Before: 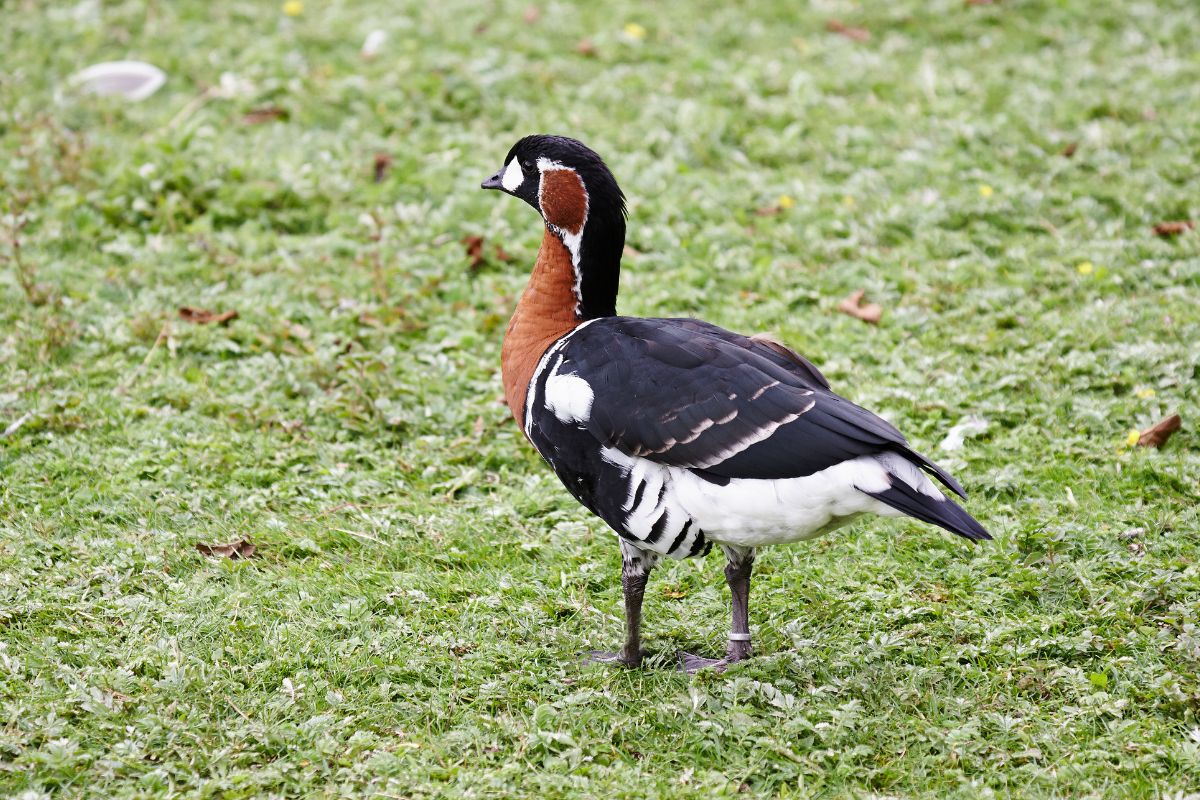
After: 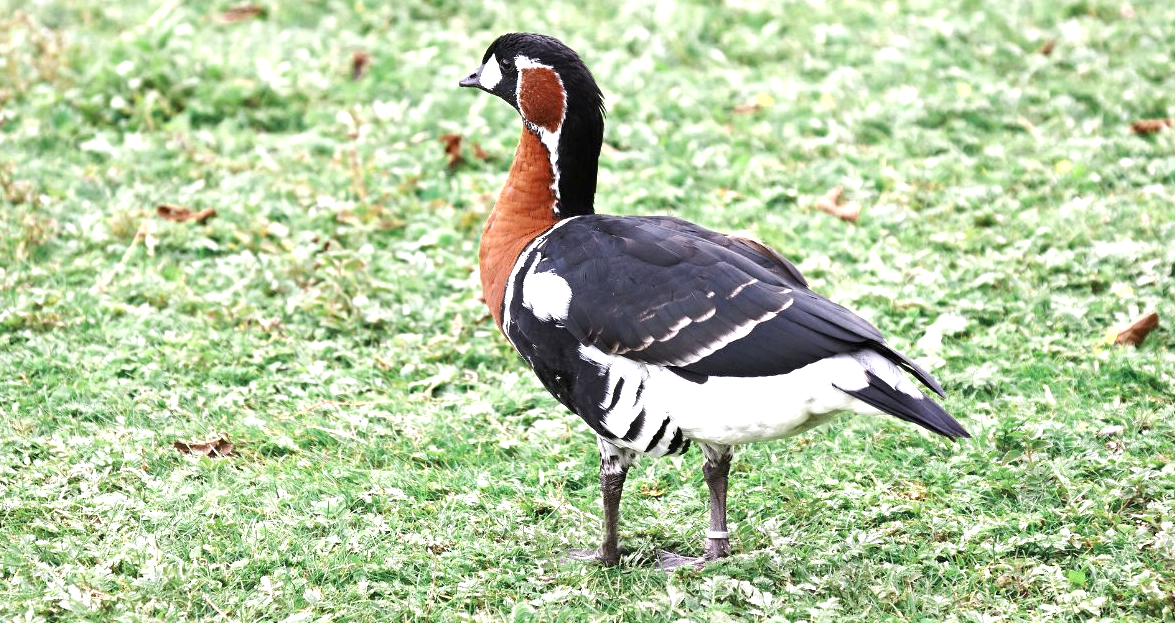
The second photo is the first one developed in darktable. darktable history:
color zones: curves: ch0 [(0, 0.5) (0.125, 0.4) (0.25, 0.5) (0.375, 0.4) (0.5, 0.4) (0.625, 0.35) (0.75, 0.35) (0.875, 0.5)]; ch1 [(0, 0.35) (0.125, 0.45) (0.25, 0.35) (0.375, 0.35) (0.5, 0.35) (0.625, 0.35) (0.75, 0.45) (0.875, 0.35)]; ch2 [(0, 0.6) (0.125, 0.5) (0.25, 0.5) (0.375, 0.6) (0.5, 0.6) (0.625, 0.5) (0.75, 0.5) (0.875, 0.5)]
exposure: black level correction 0, exposure 1 EV, compensate highlight preservation false
crop and rotate: left 1.88%, top 12.797%, right 0.195%, bottom 9.235%
